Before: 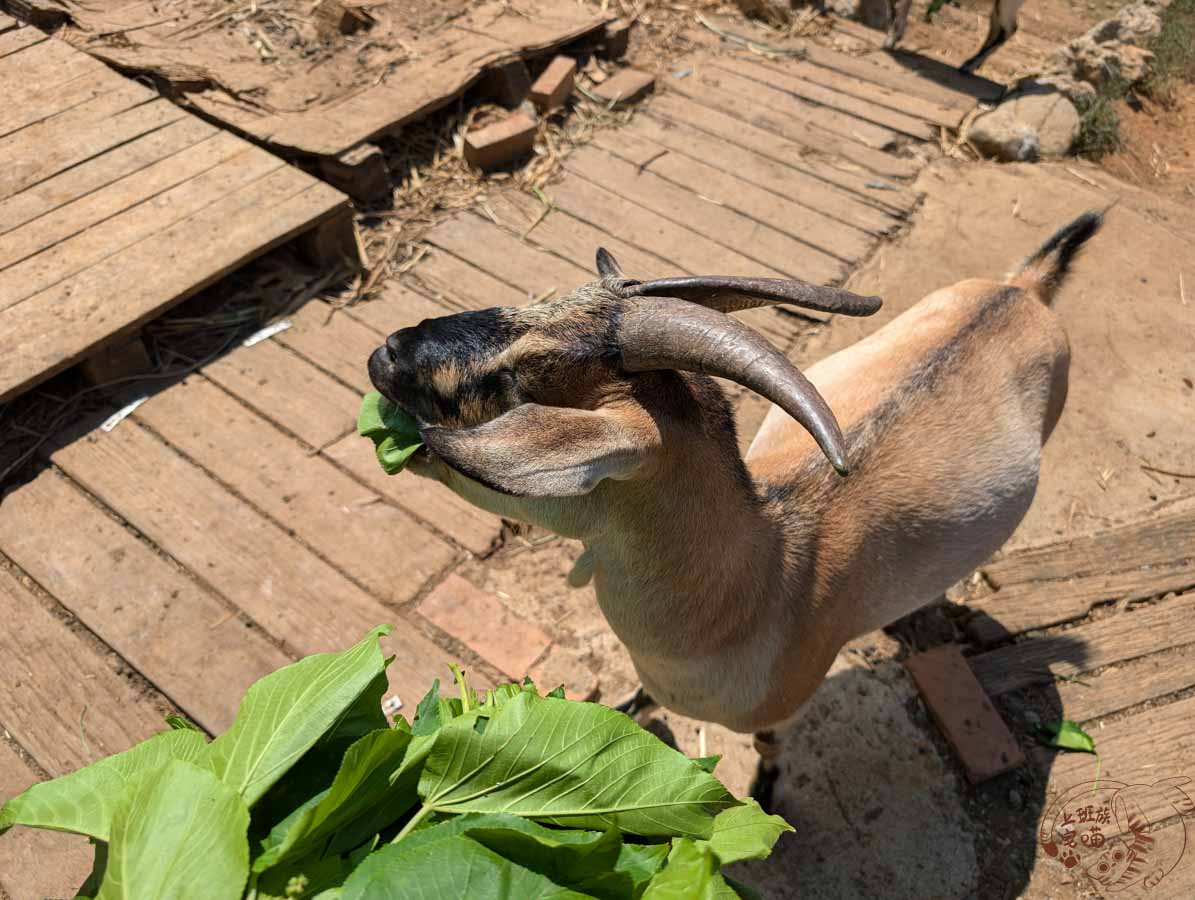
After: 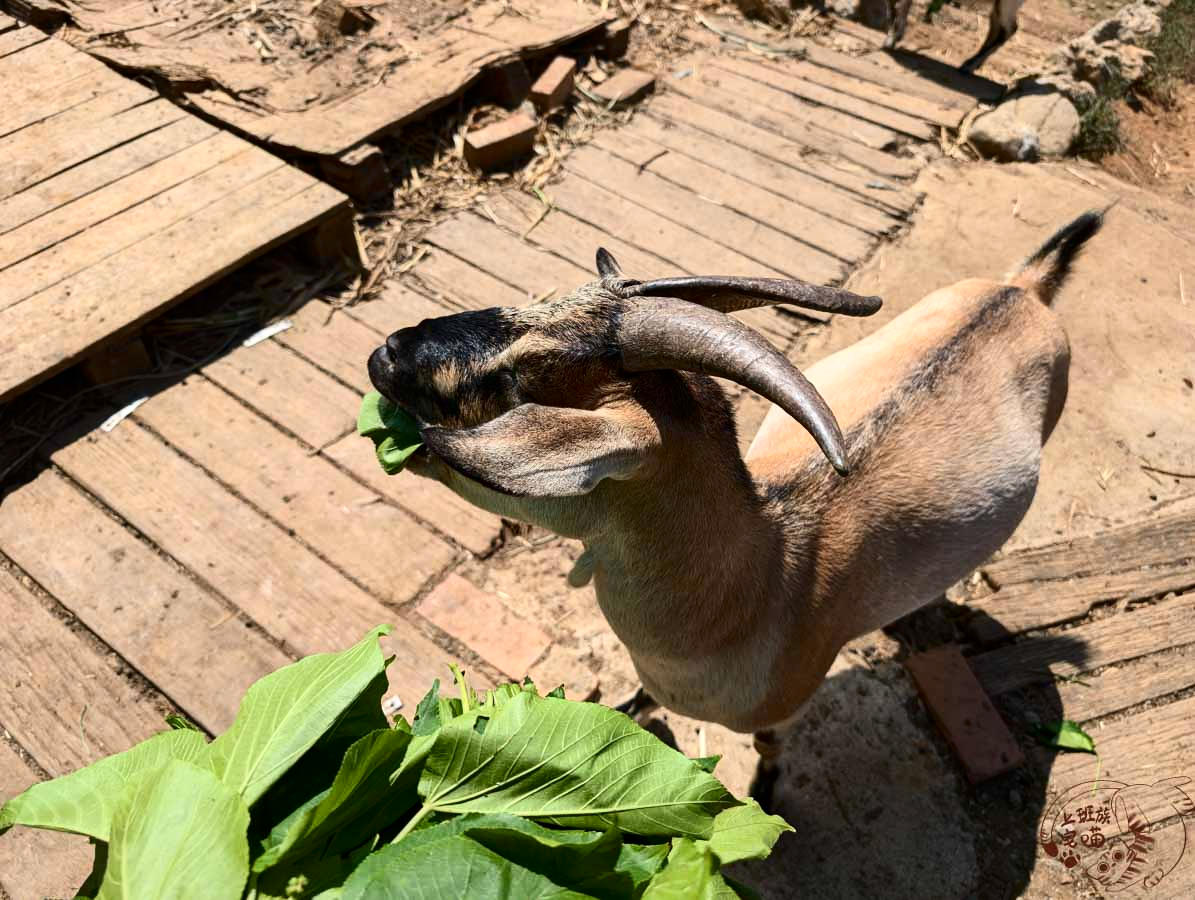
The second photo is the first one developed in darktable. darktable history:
tone equalizer: on, module defaults
contrast brightness saturation: contrast 0.28
